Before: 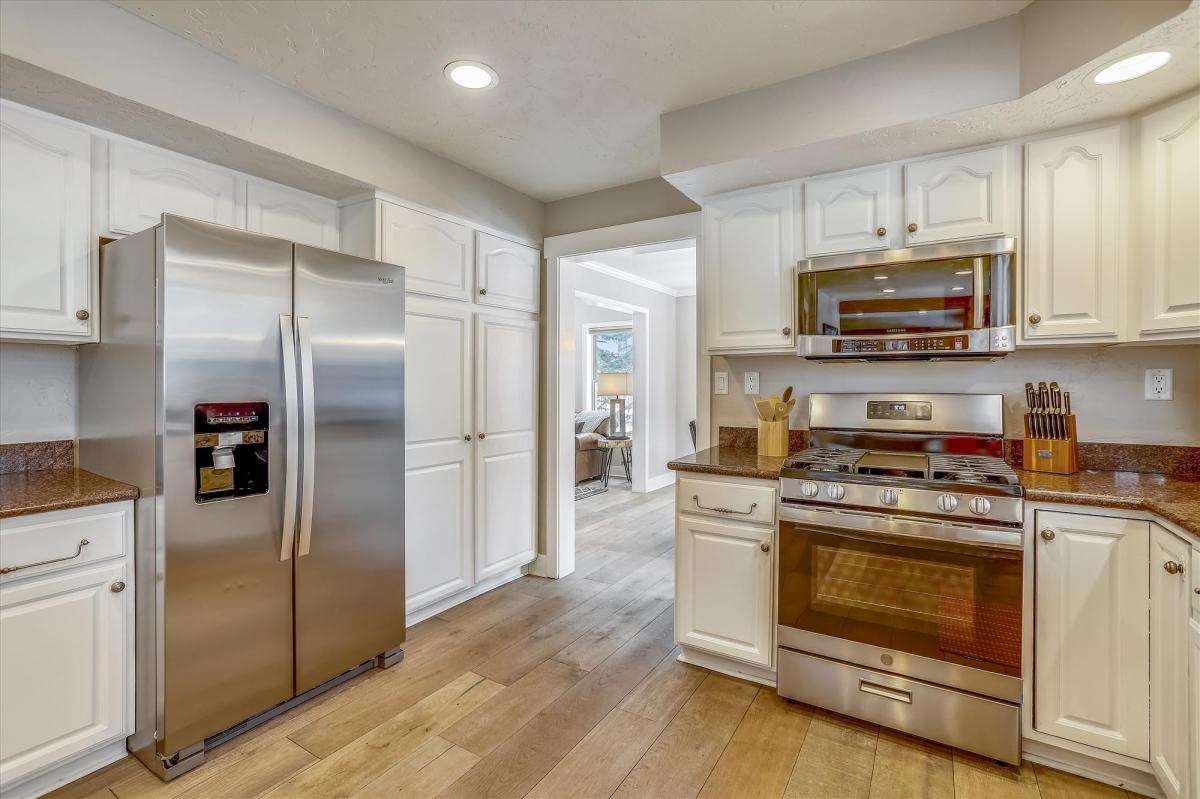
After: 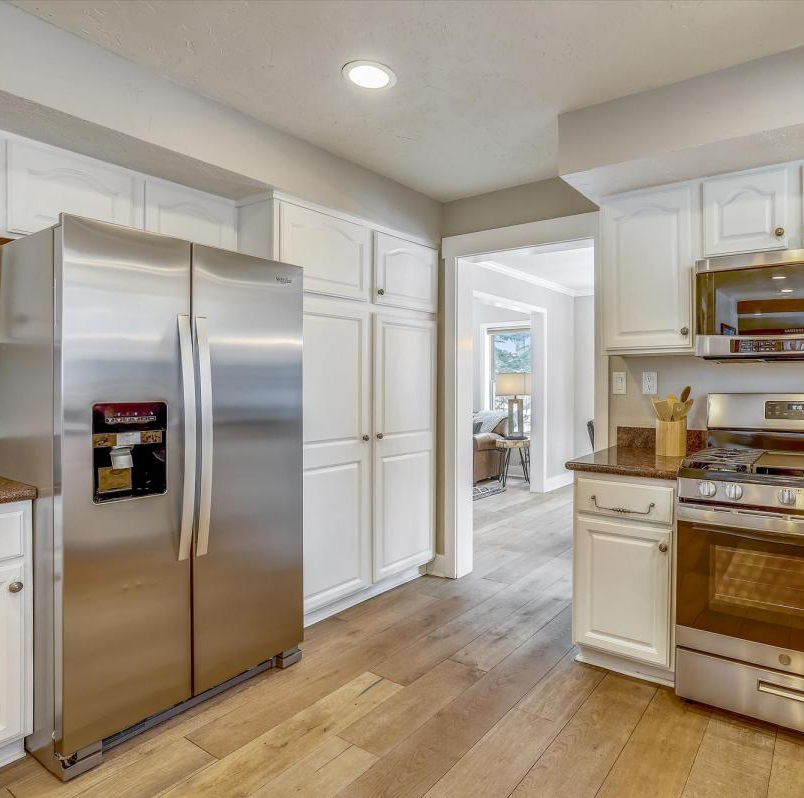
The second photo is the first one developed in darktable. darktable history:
crop and rotate: left 8.543%, right 24.44%
